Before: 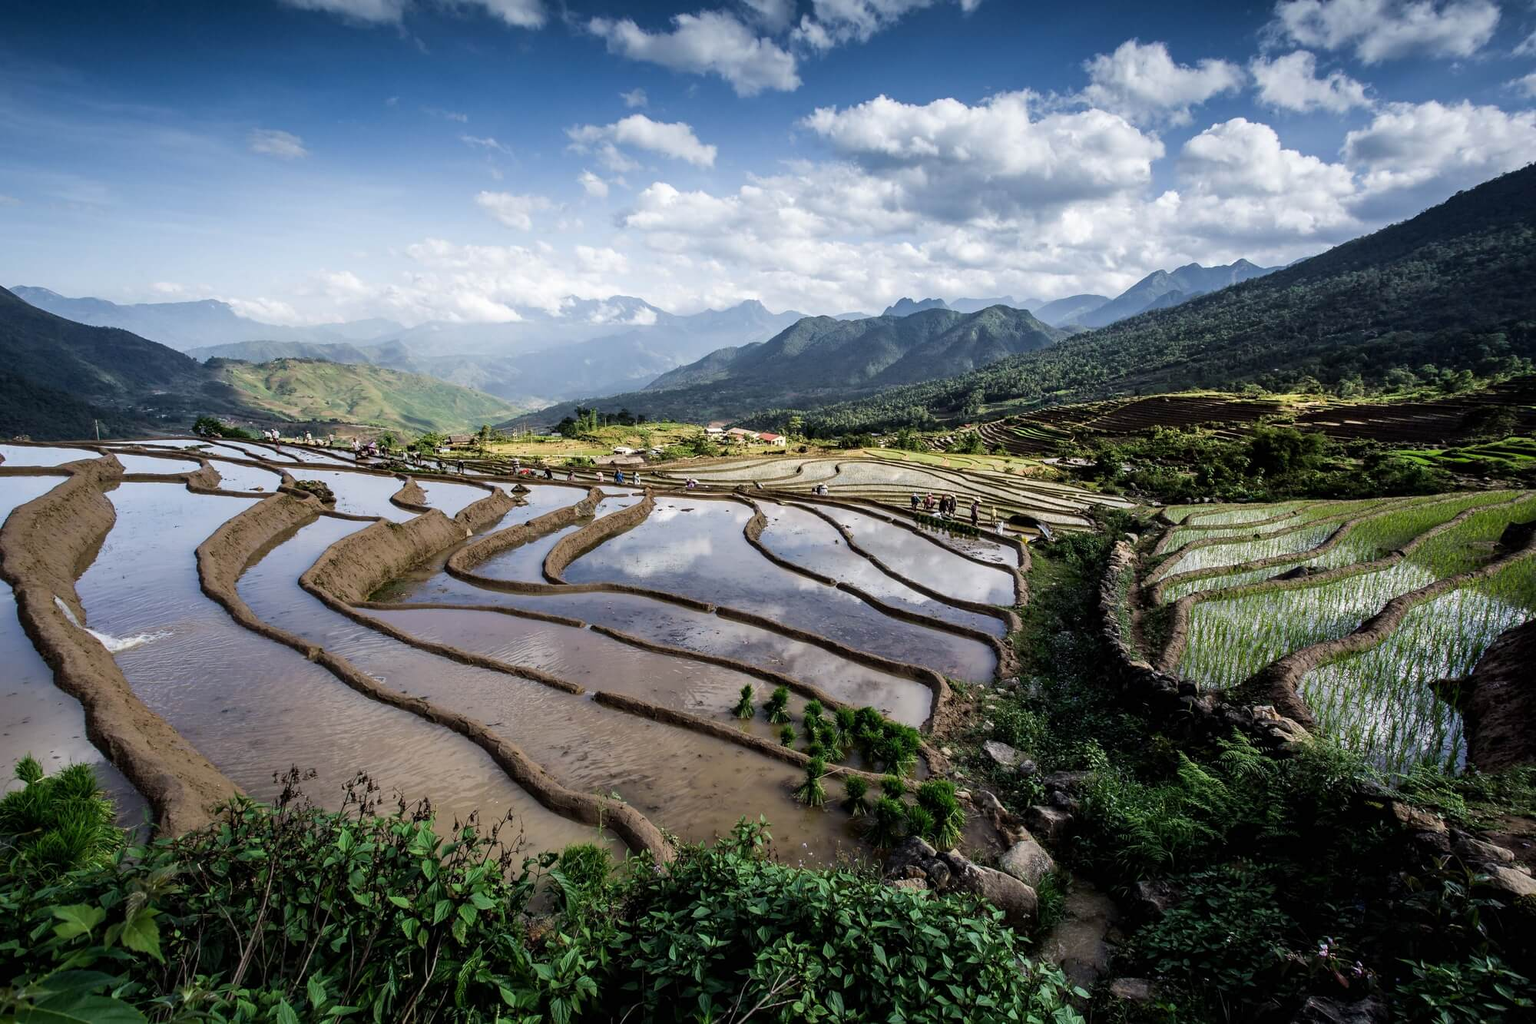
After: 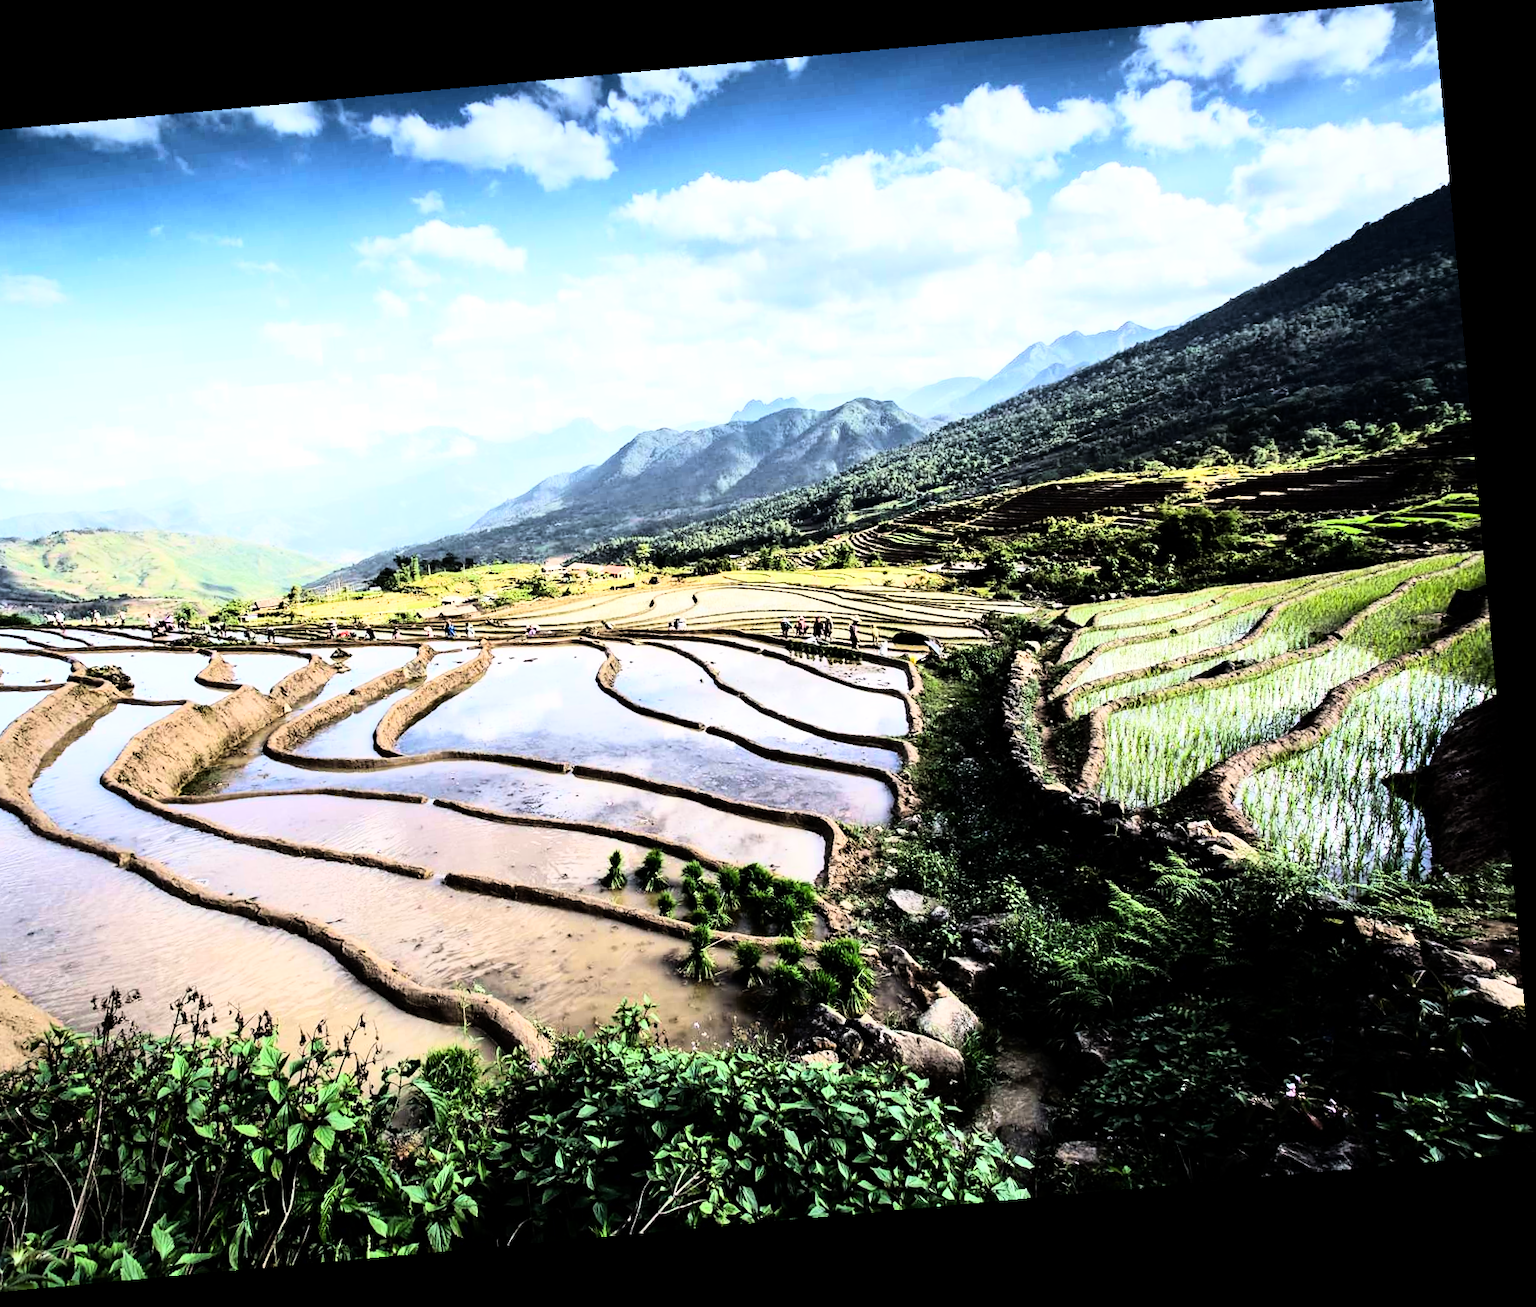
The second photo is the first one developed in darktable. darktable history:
exposure: black level correction 0.001, exposure 0.5 EV, compensate exposure bias true, compensate highlight preservation false
rotate and perspective: rotation -5.2°, automatic cropping off
crop: left 16.145%
rgb curve: curves: ch0 [(0, 0) (0.21, 0.15) (0.24, 0.21) (0.5, 0.75) (0.75, 0.96) (0.89, 0.99) (1, 1)]; ch1 [(0, 0.02) (0.21, 0.13) (0.25, 0.2) (0.5, 0.67) (0.75, 0.9) (0.89, 0.97) (1, 1)]; ch2 [(0, 0.02) (0.21, 0.13) (0.25, 0.2) (0.5, 0.67) (0.75, 0.9) (0.89, 0.97) (1, 1)], compensate middle gray true
